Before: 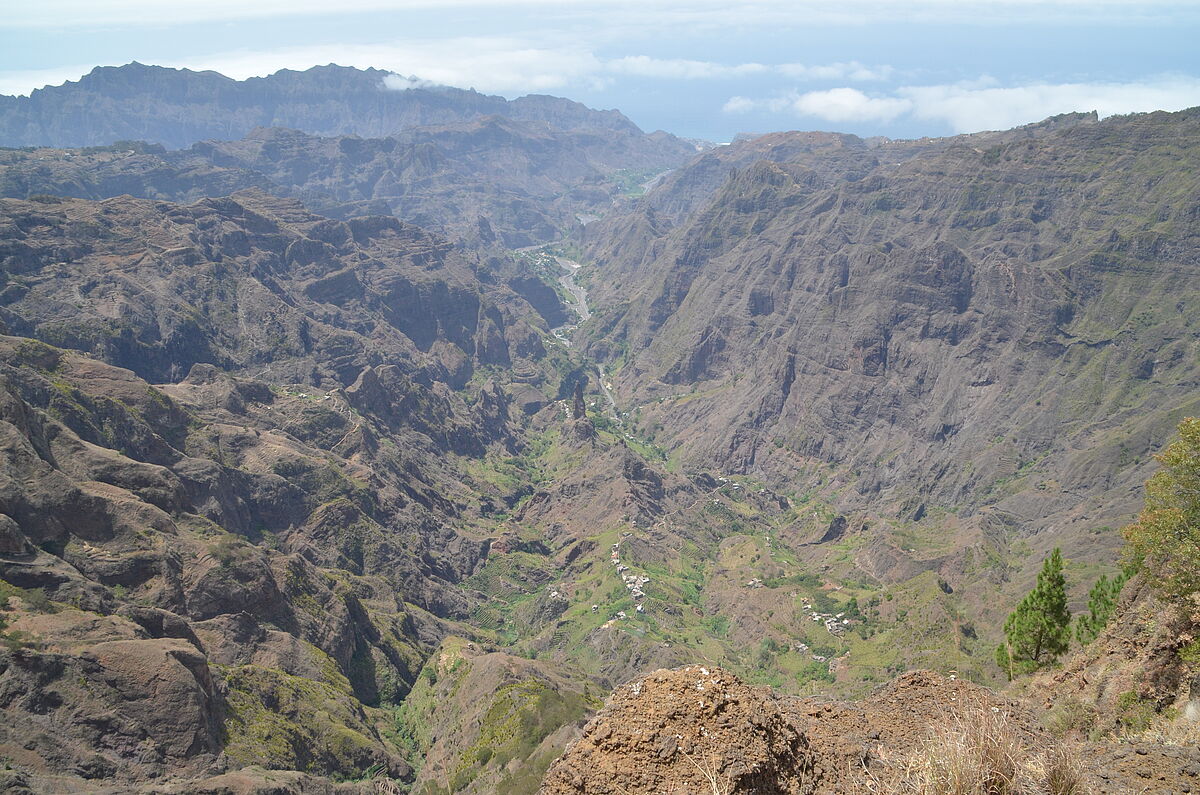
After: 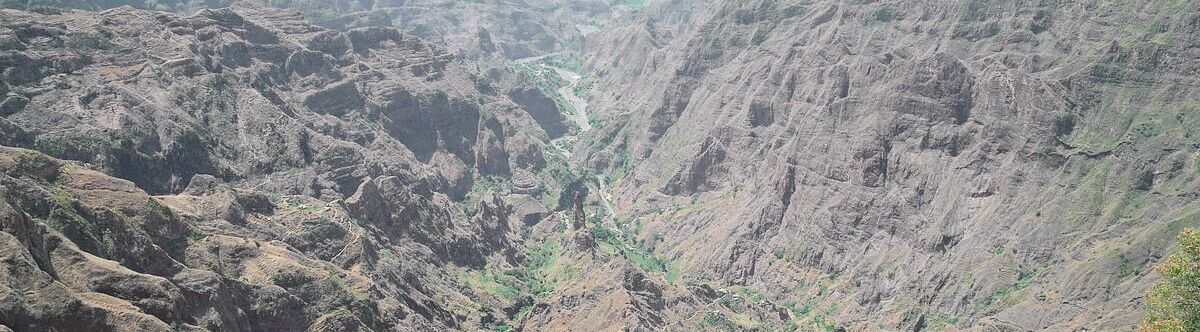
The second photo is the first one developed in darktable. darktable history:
crop and rotate: top 23.84%, bottom 34.294%
color zones: curves: ch0 [(0, 0.5) (0.125, 0.4) (0.25, 0.5) (0.375, 0.4) (0.5, 0.4) (0.625, 0.35) (0.75, 0.35) (0.875, 0.5)]; ch1 [(0, 0.35) (0.125, 0.45) (0.25, 0.35) (0.375, 0.35) (0.5, 0.35) (0.625, 0.35) (0.75, 0.45) (0.875, 0.35)]; ch2 [(0, 0.6) (0.125, 0.5) (0.25, 0.5) (0.375, 0.6) (0.5, 0.6) (0.625, 0.5) (0.75, 0.5) (0.875, 0.5)]
tone curve: curves: ch0 [(0, 0.036) (0.037, 0.042) (0.167, 0.143) (0.433, 0.502) (0.531, 0.637) (0.696, 0.825) (0.856, 0.92) (1, 0.98)]; ch1 [(0, 0) (0.424, 0.383) (0.482, 0.459) (0.501, 0.5) (0.522, 0.526) (0.559, 0.563) (0.604, 0.646) (0.715, 0.729) (1, 1)]; ch2 [(0, 0) (0.369, 0.388) (0.45, 0.48) (0.499, 0.502) (0.504, 0.504) (0.512, 0.526) (0.581, 0.595) (0.708, 0.786) (1, 1)], color space Lab, independent channels, preserve colors none
